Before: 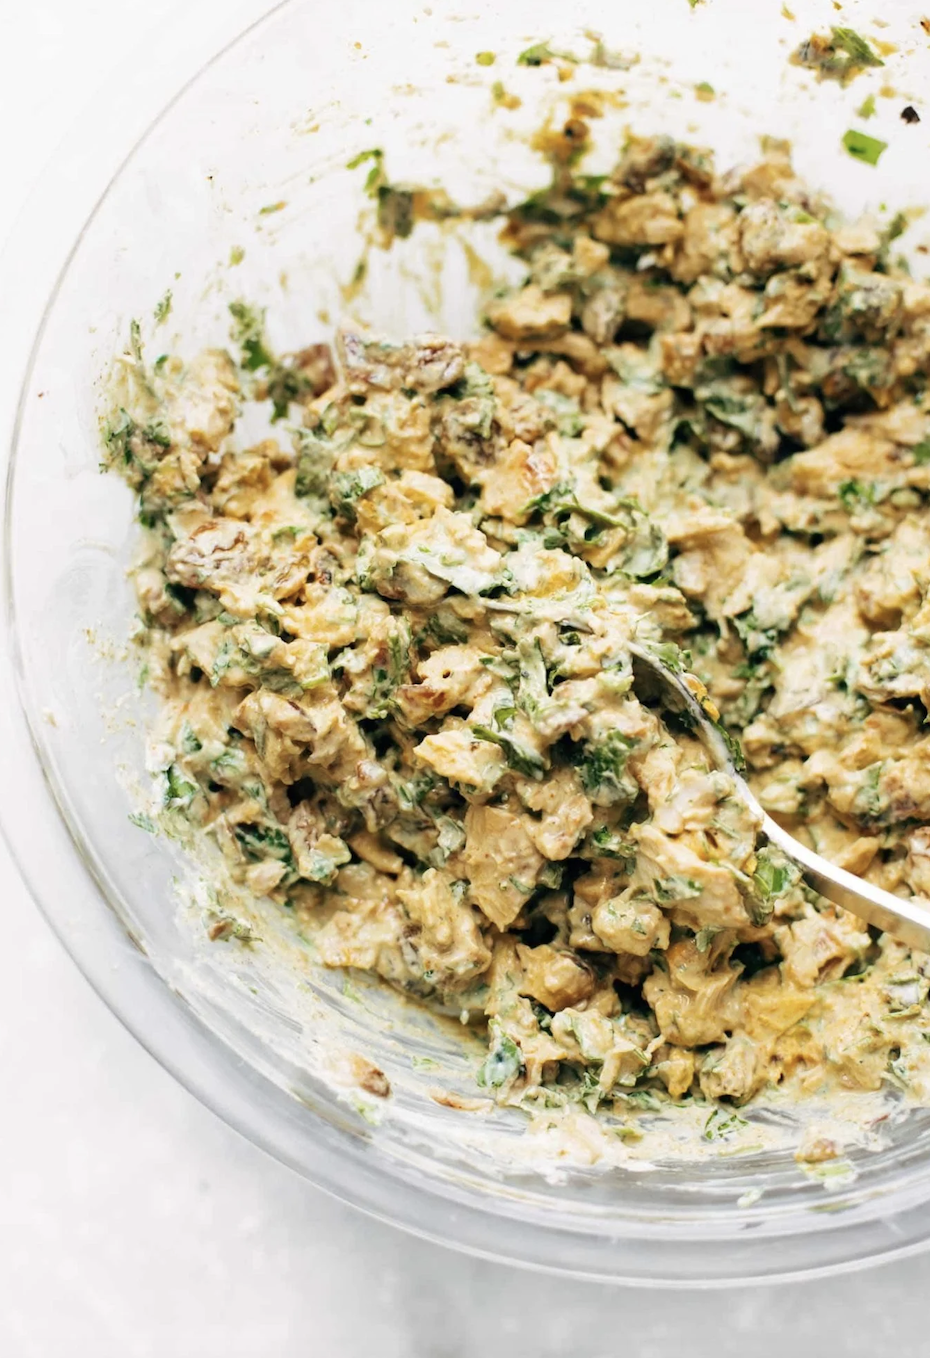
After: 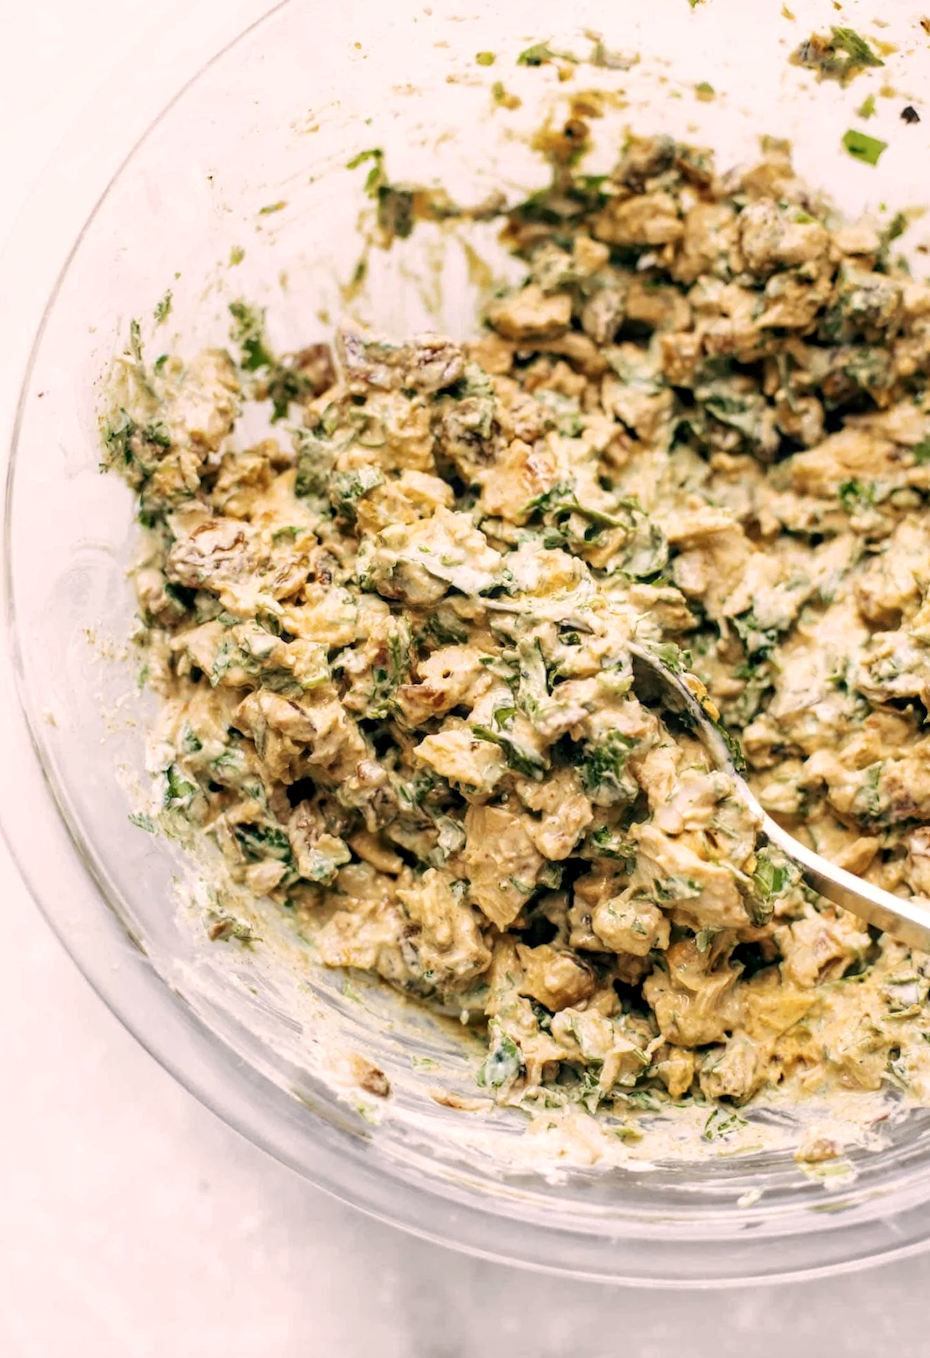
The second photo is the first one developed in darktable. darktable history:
color correction: highlights a* 7.34, highlights b* 4.37
local contrast: detail 130%
